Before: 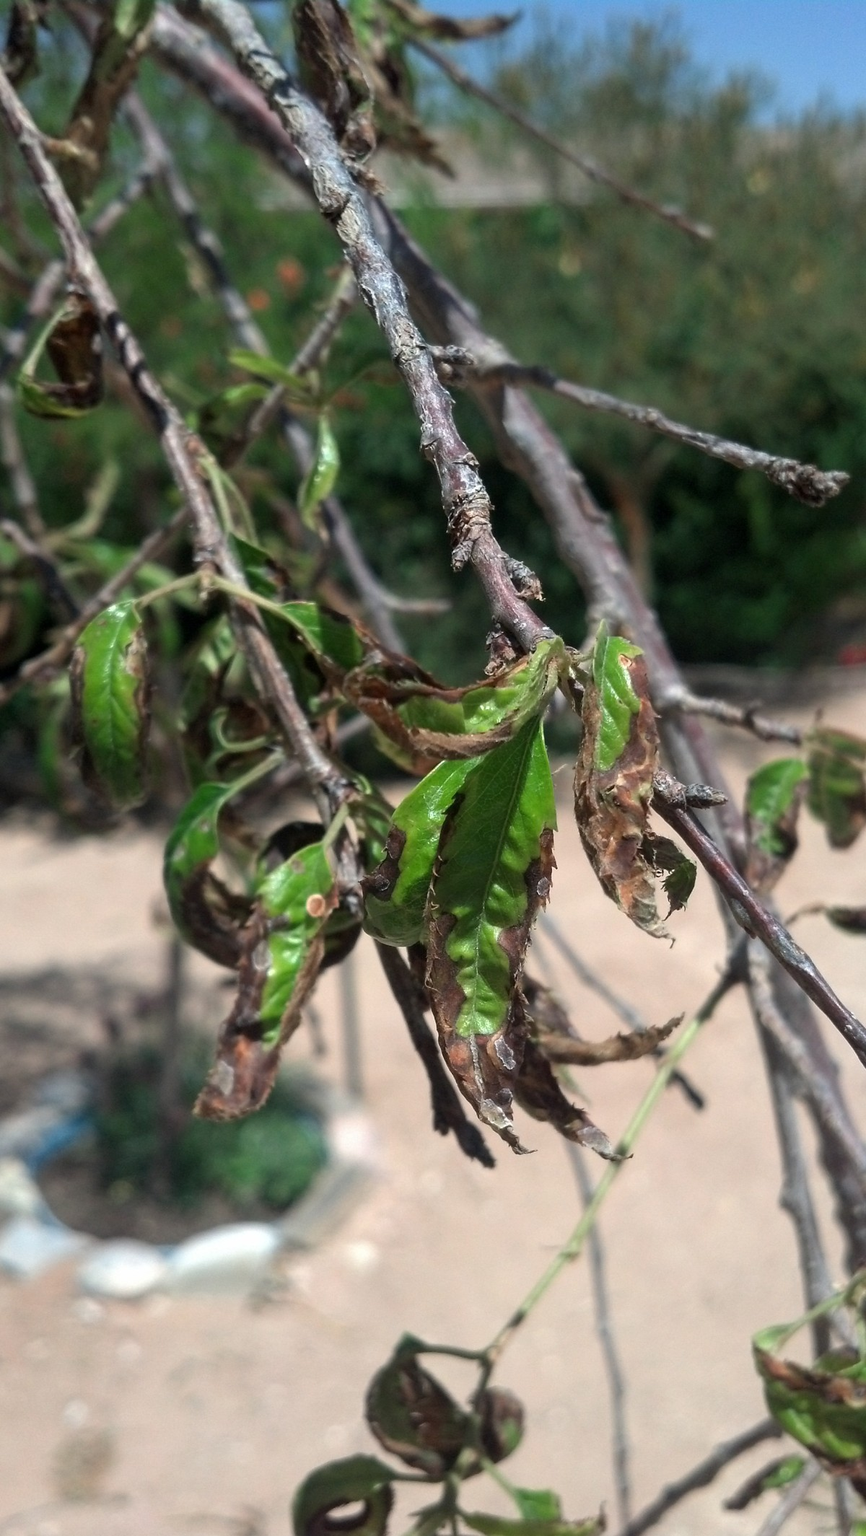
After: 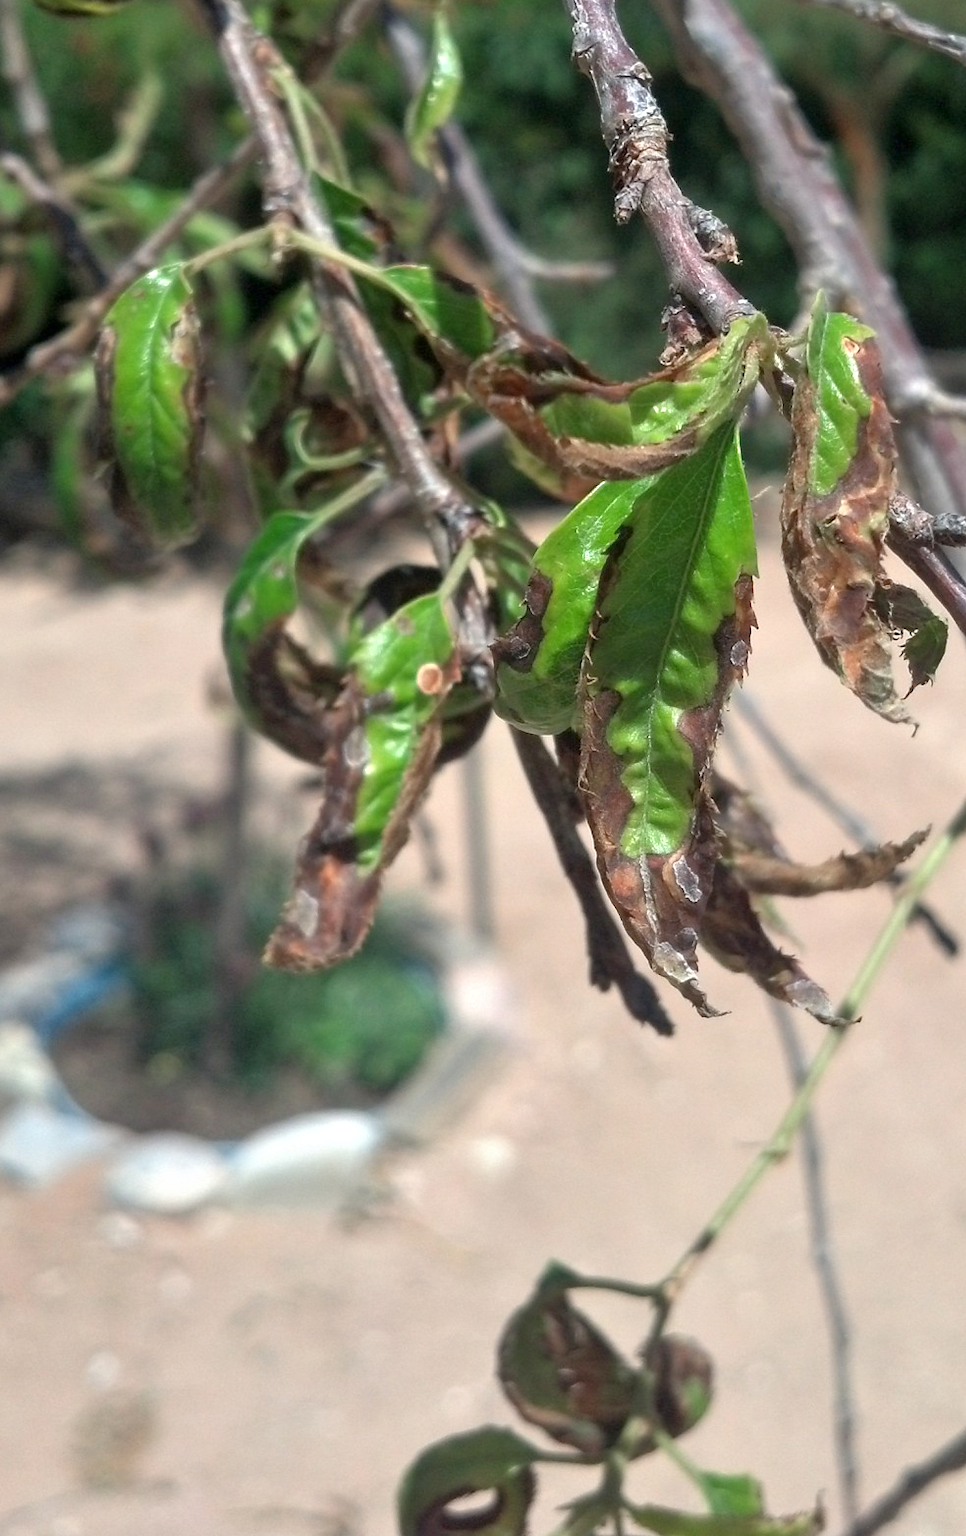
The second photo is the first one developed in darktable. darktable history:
tone equalizer: -8 EV 1 EV, -7 EV 1 EV, -6 EV 1 EV, -5 EV 1 EV, -4 EV 1 EV, -3 EV 0.75 EV, -2 EV 0.5 EV, -1 EV 0.25 EV
crop: top 26.531%, right 17.959%
